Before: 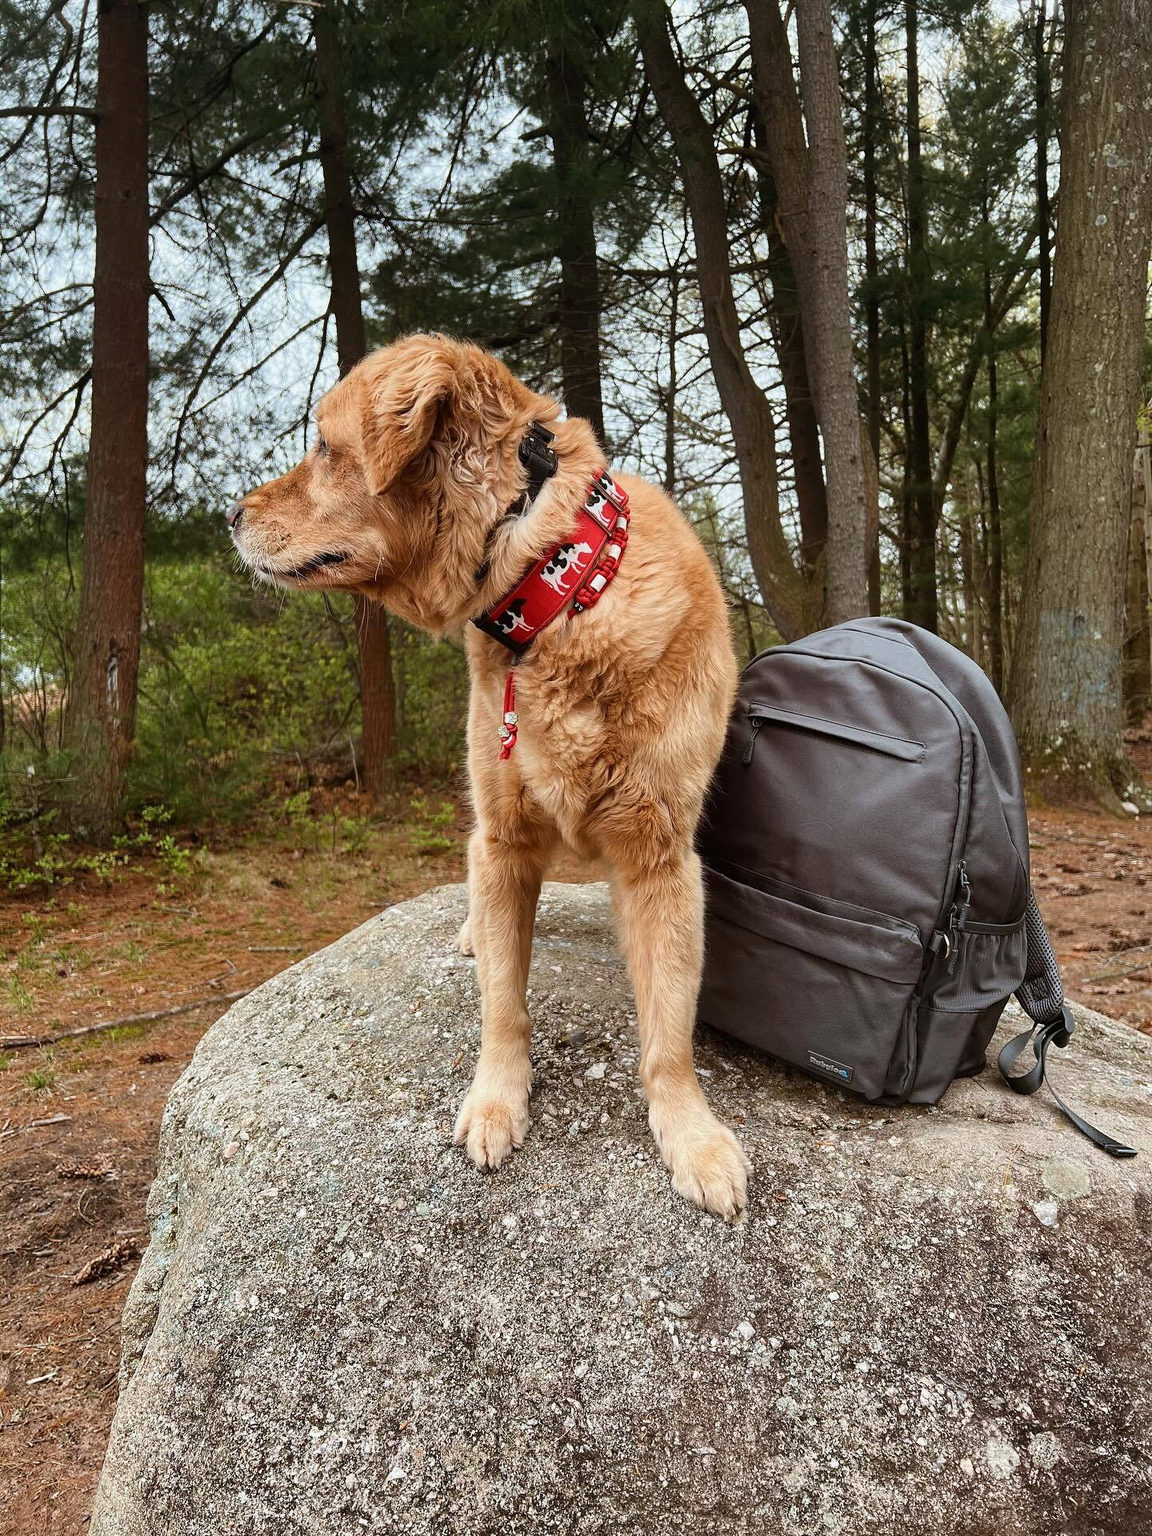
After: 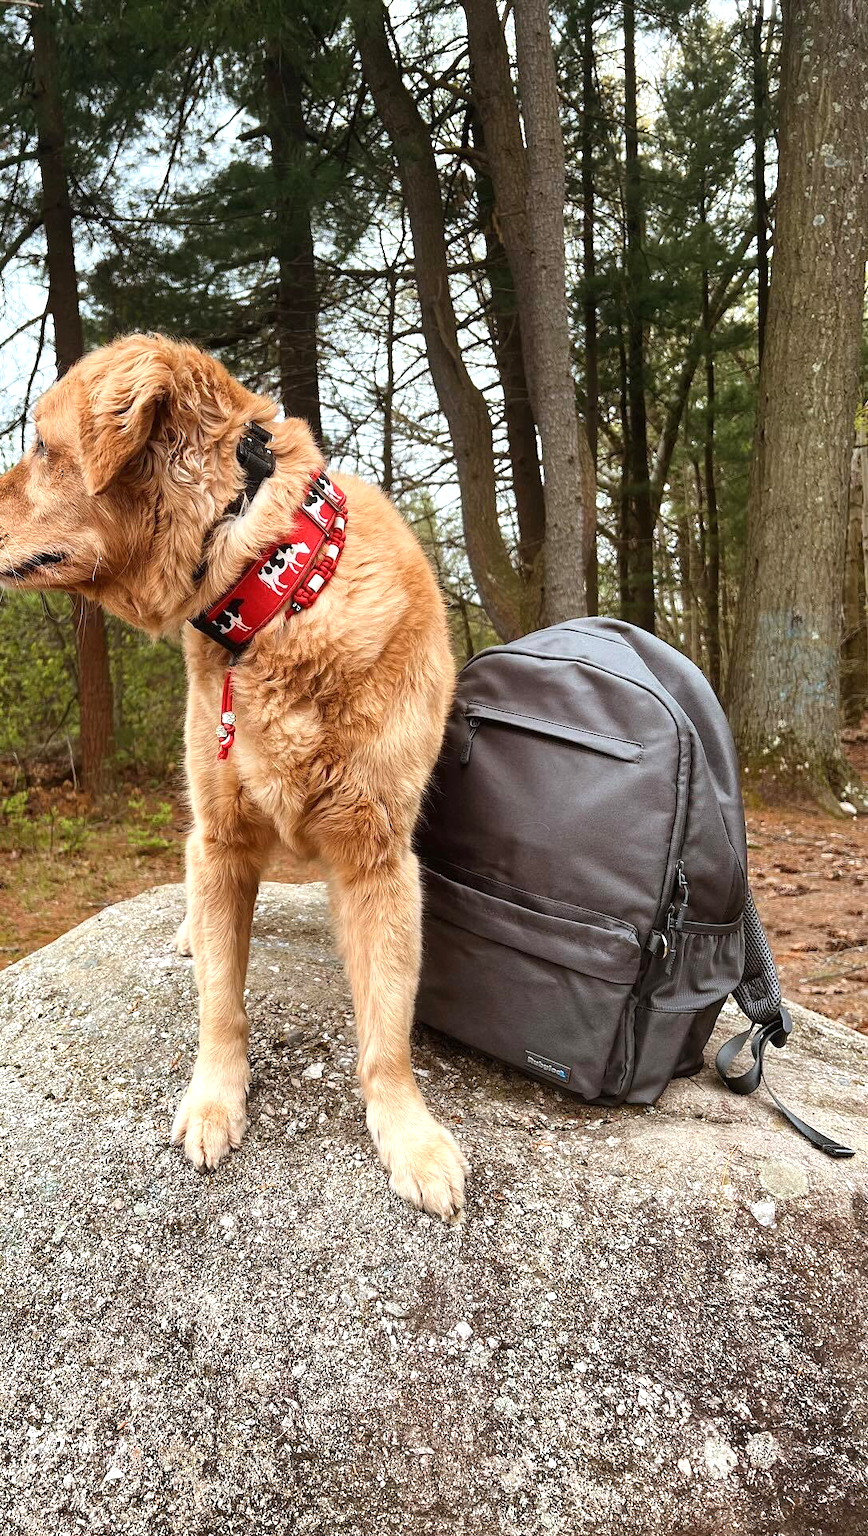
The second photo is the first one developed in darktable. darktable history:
exposure: exposure 0.516 EV, compensate exposure bias true, compensate highlight preservation false
crop and rotate: left 24.564%
